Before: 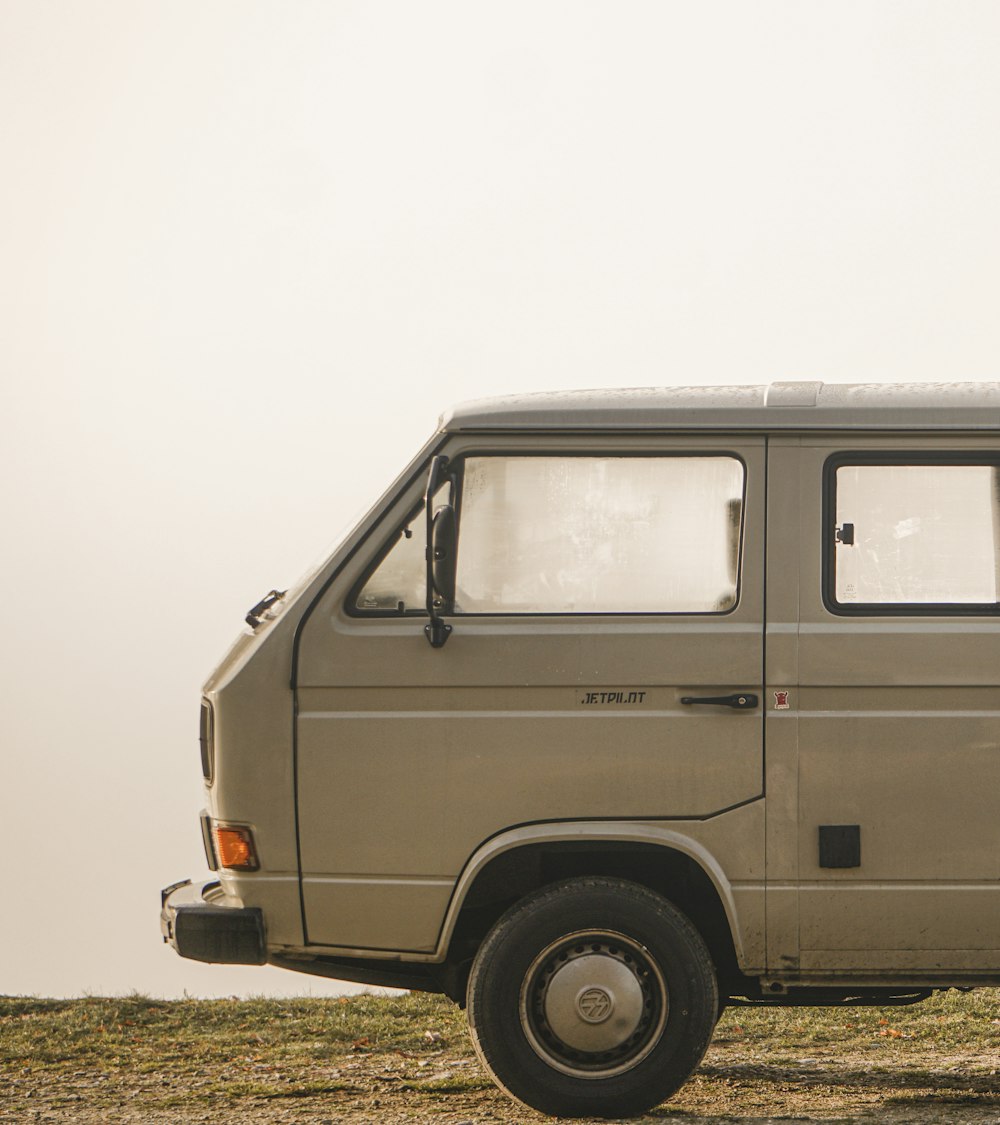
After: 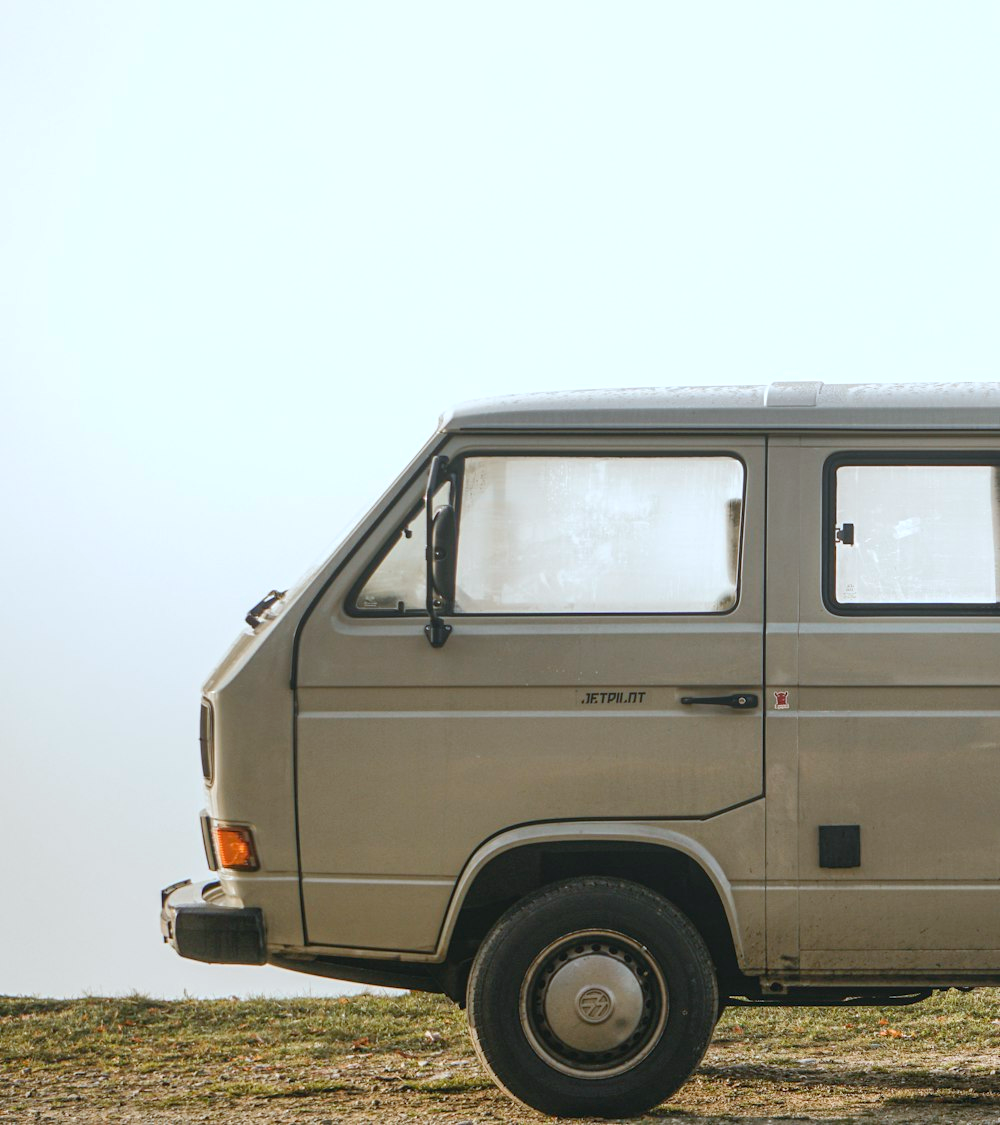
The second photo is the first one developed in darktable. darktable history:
exposure: black level correction 0, exposure 0.2 EV, compensate exposure bias true, compensate highlight preservation false
white balance: red 0.924, blue 1.095
